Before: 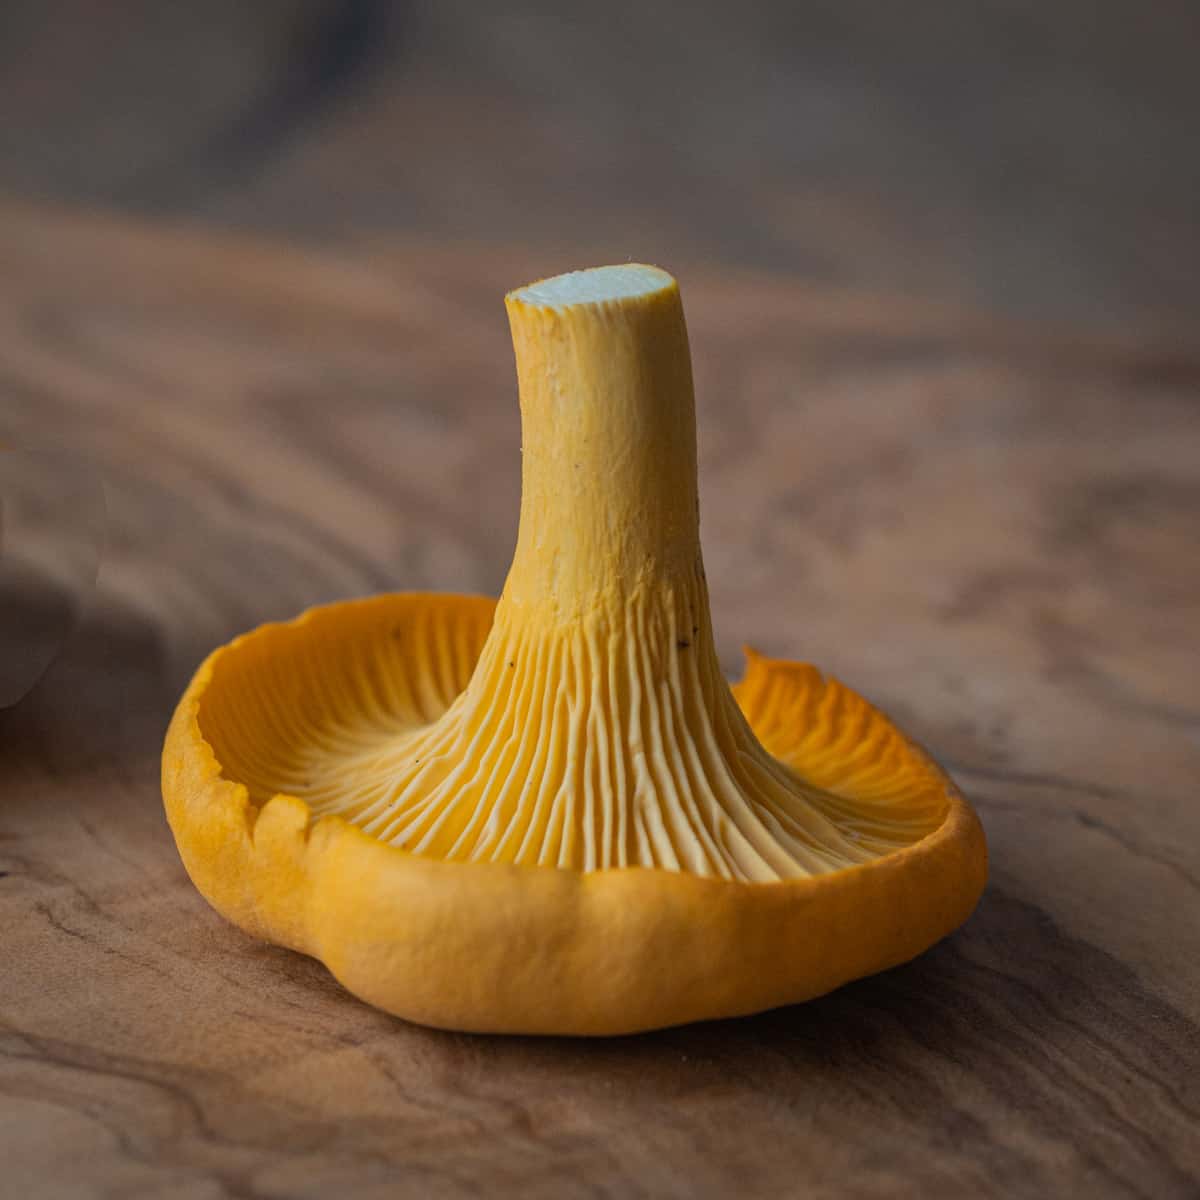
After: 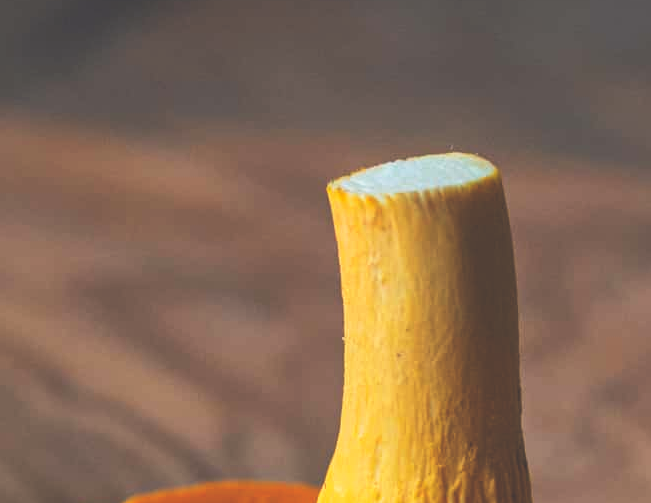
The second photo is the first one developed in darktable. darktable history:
crop: left 14.899%, top 9.285%, right 30.846%, bottom 48.771%
base curve: curves: ch0 [(0, 0.036) (0.007, 0.037) (0.604, 0.887) (1, 1)], preserve colors none
